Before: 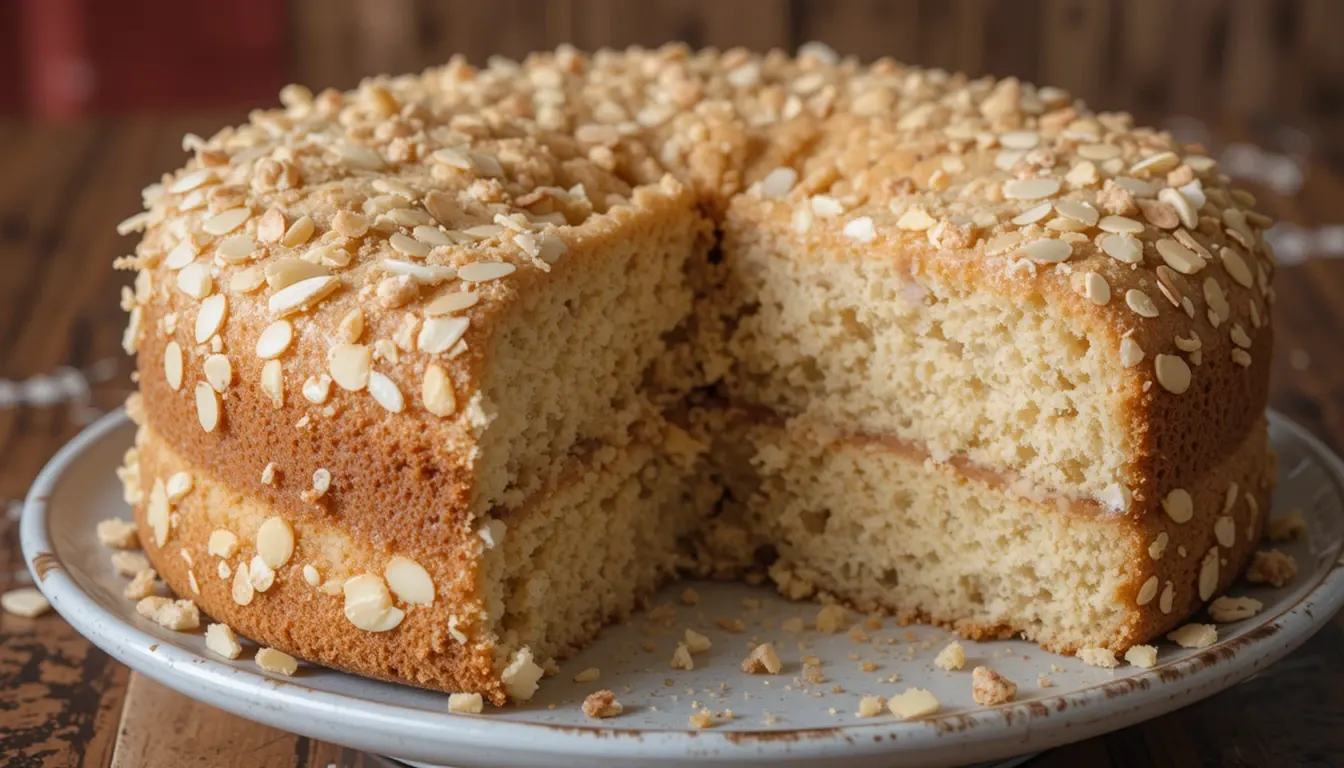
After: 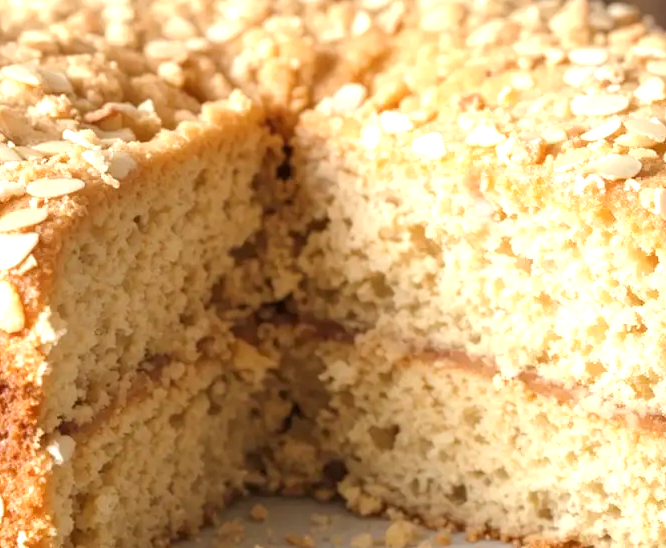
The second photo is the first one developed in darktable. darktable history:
exposure: exposure 1.137 EV, compensate highlight preservation false
crop: left 32.075%, top 10.976%, right 18.355%, bottom 17.596%
